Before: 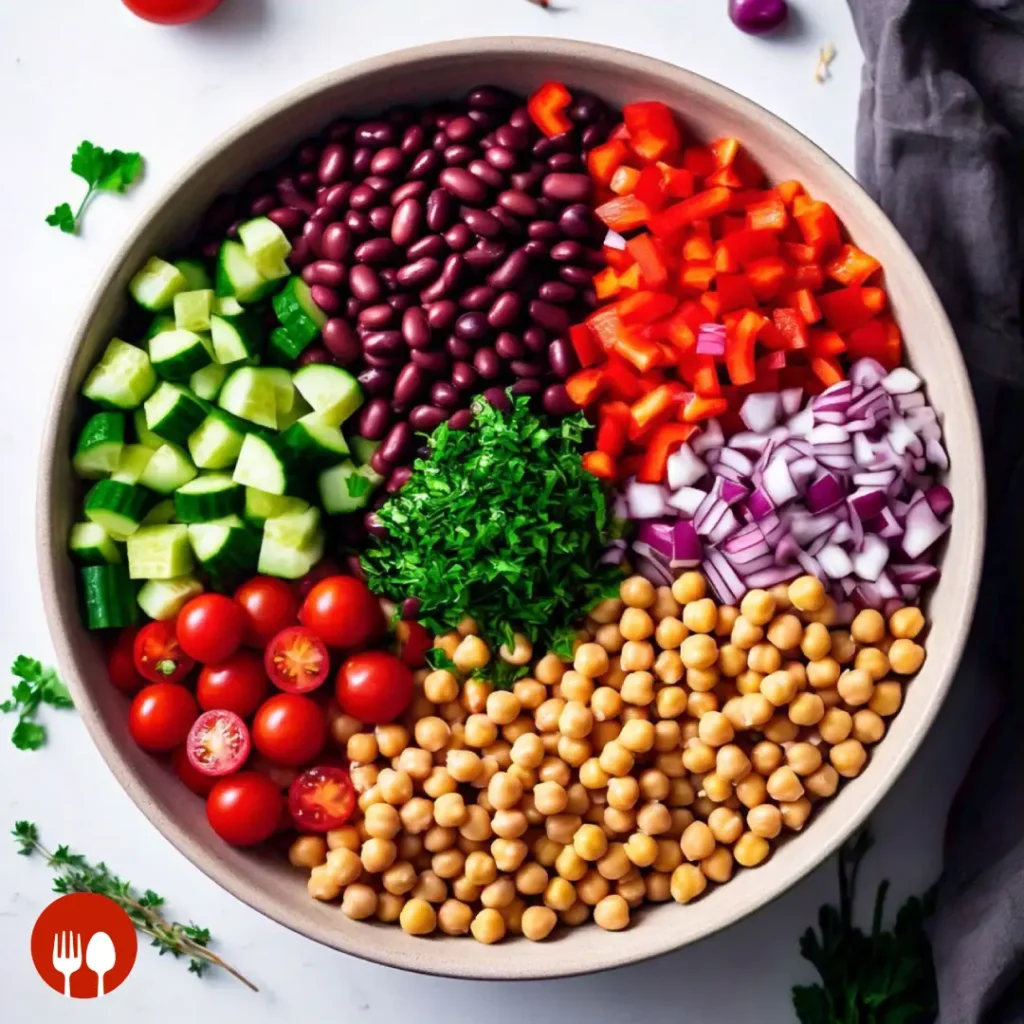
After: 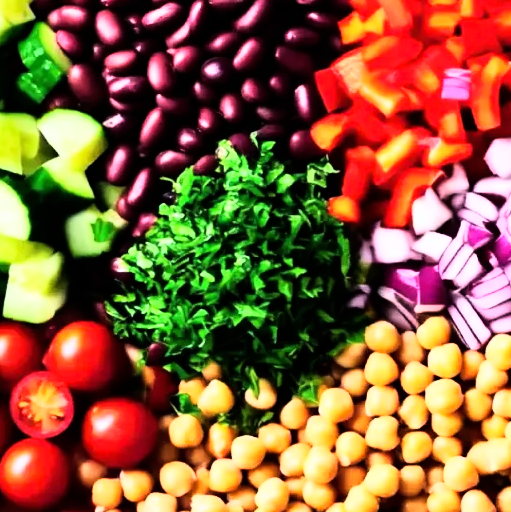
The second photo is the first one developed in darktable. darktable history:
crop: left 25%, top 25%, right 25%, bottom 25%
rgb curve: curves: ch0 [(0, 0) (0.21, 0.15) (0.24, 0.21) (0.5, 0.75) (0.75, 0.96) (0.89, 0.99) (1, 1)]; ch1 [(0, 0.02) (0.21, 0.13) (0.25, 0.2) (0.5, 0.67) (0.75, 0.9) (0.89, 0.97) (1, 1)]; ch2 [(0, 0.02) (0.21, 0.13) (0.25, 0.2) (0.5, 0.67) (0.75, 0.9) (0.89, 0.97) (1, 1)], compensate middle gray true
